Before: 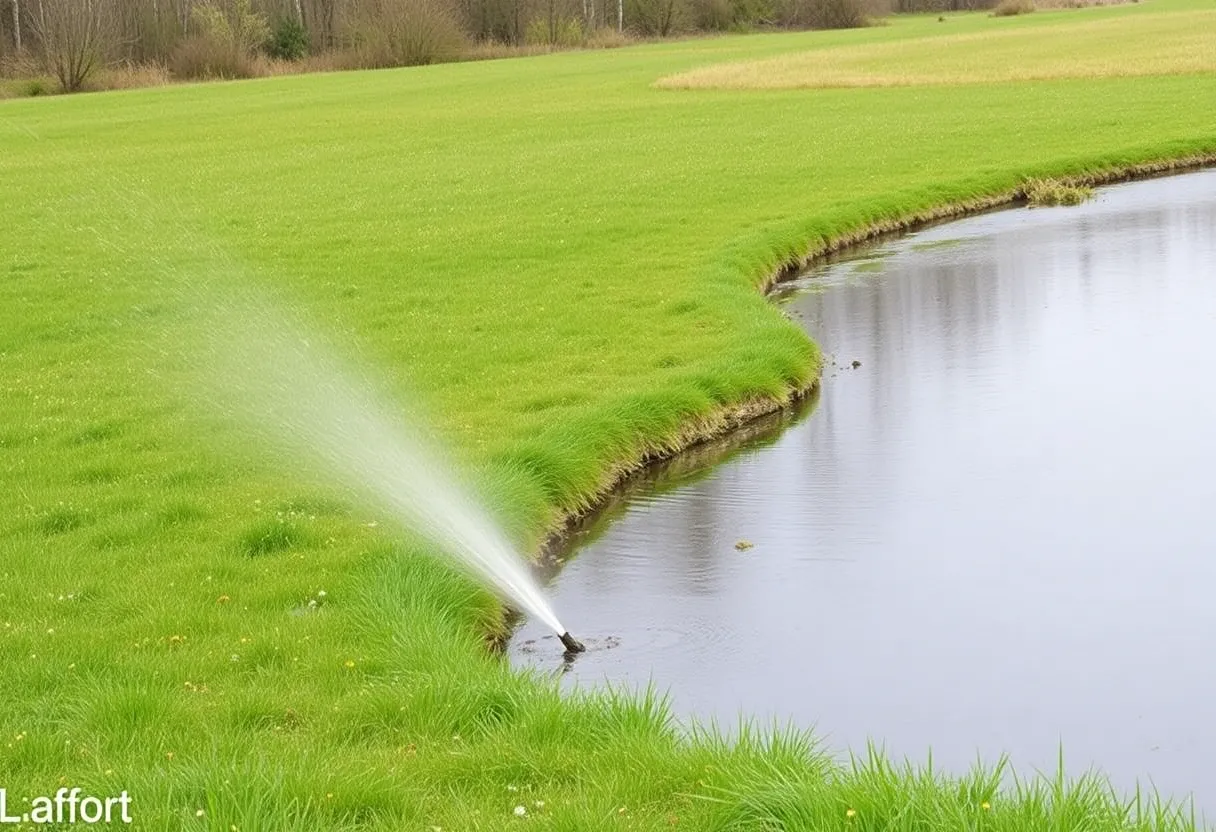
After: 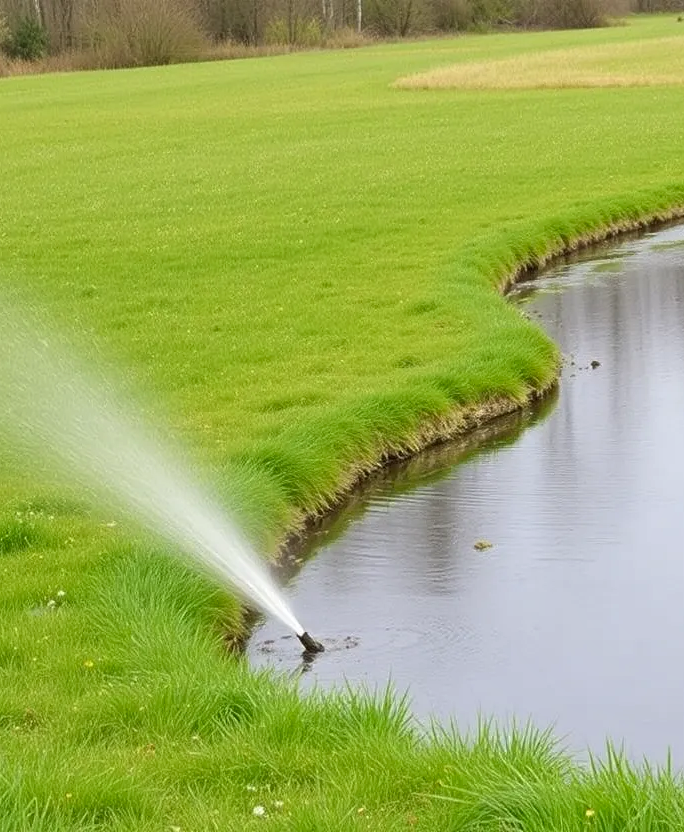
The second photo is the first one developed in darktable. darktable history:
shadows and highlights: shadows 49, highlights -41, soften with gaussian
crop: left 21.496%, right 22.254%
